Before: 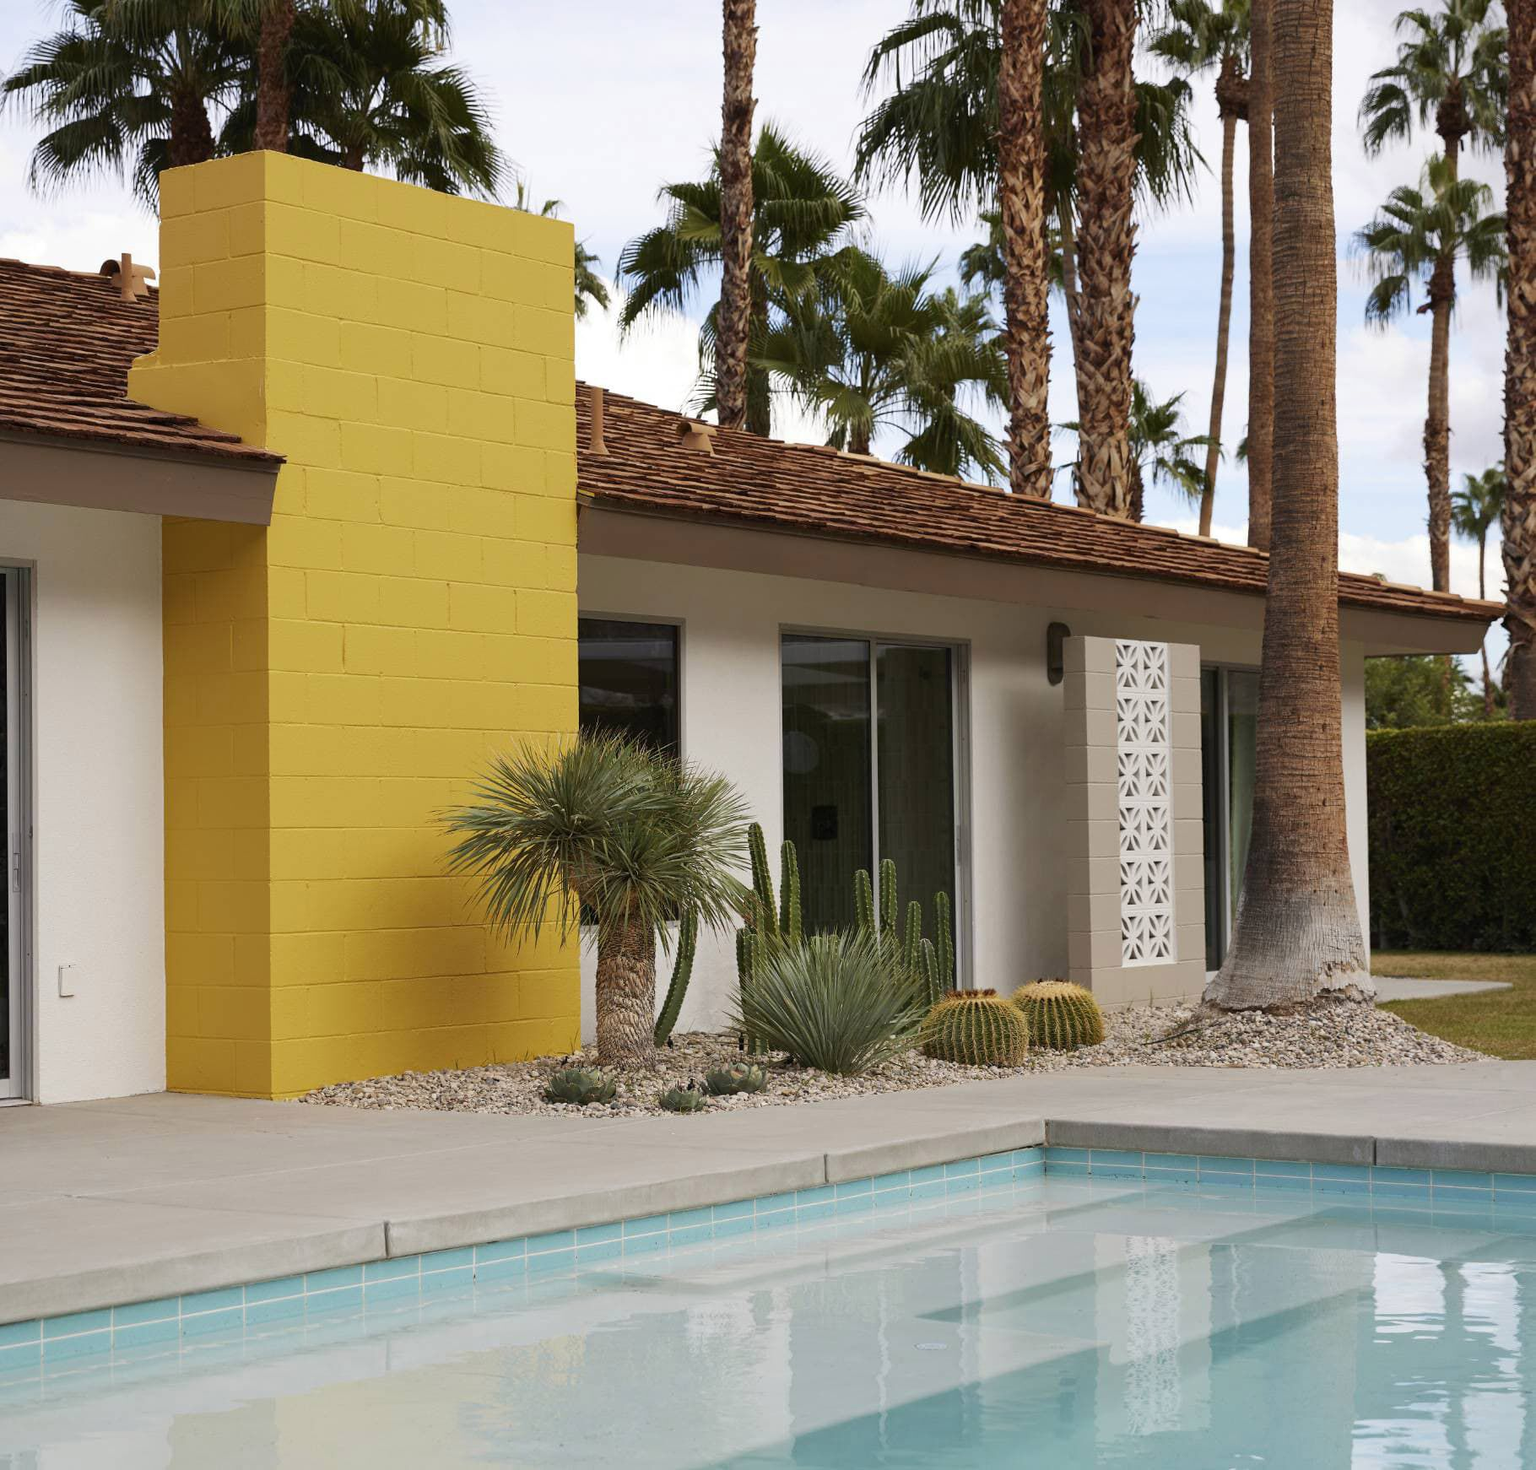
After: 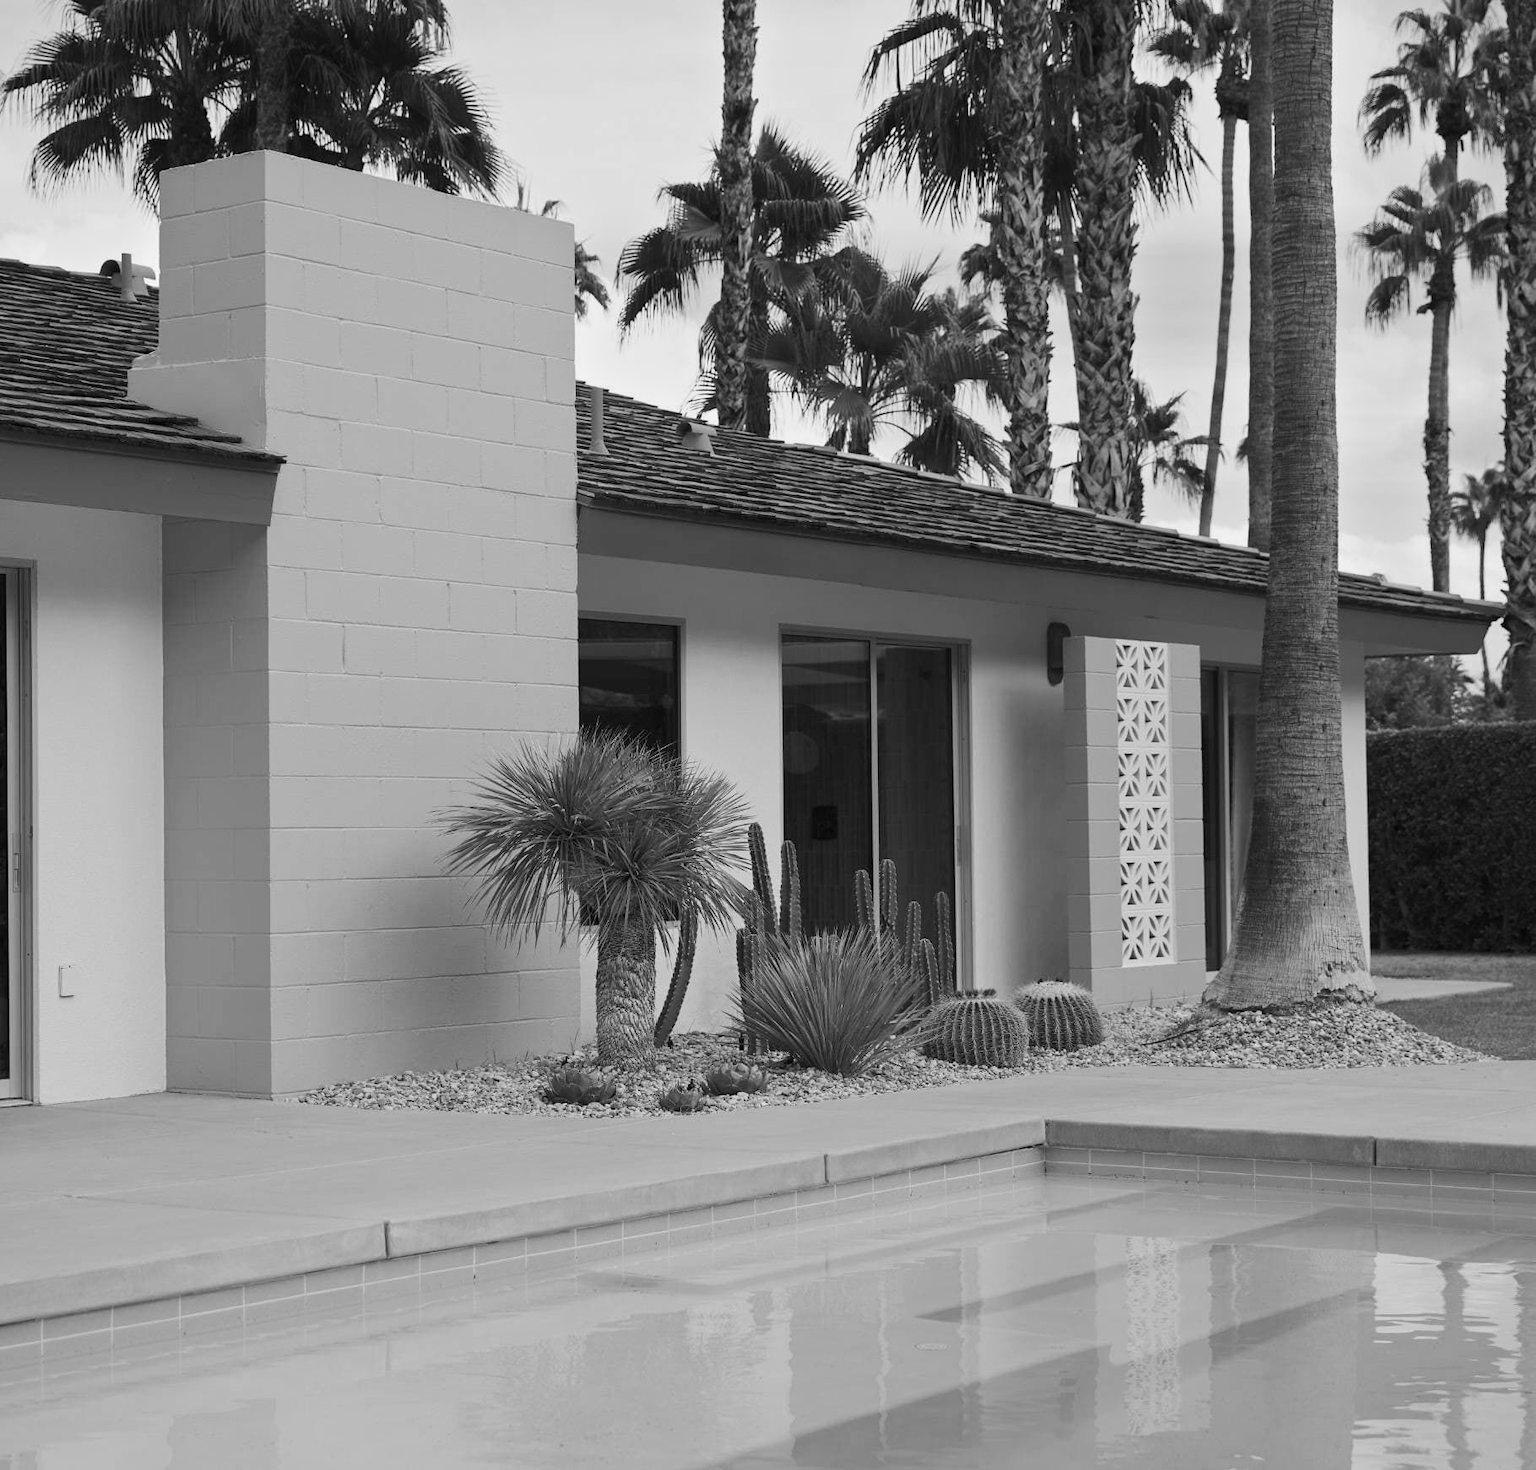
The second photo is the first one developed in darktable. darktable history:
tone curve: curves: ch0 [(0, 0) (0.265, 0.253) (0.732, 0.751) (1, 1)], color space Lab, linked channels, preserve colors none
rgb levels: mode RGB, independent channels, levels [[0, 0.474, 1], [0, 0.5, 1], [0, 0.5, 1]]
monochrome: a 26.22, b 42.67, size 0.8
